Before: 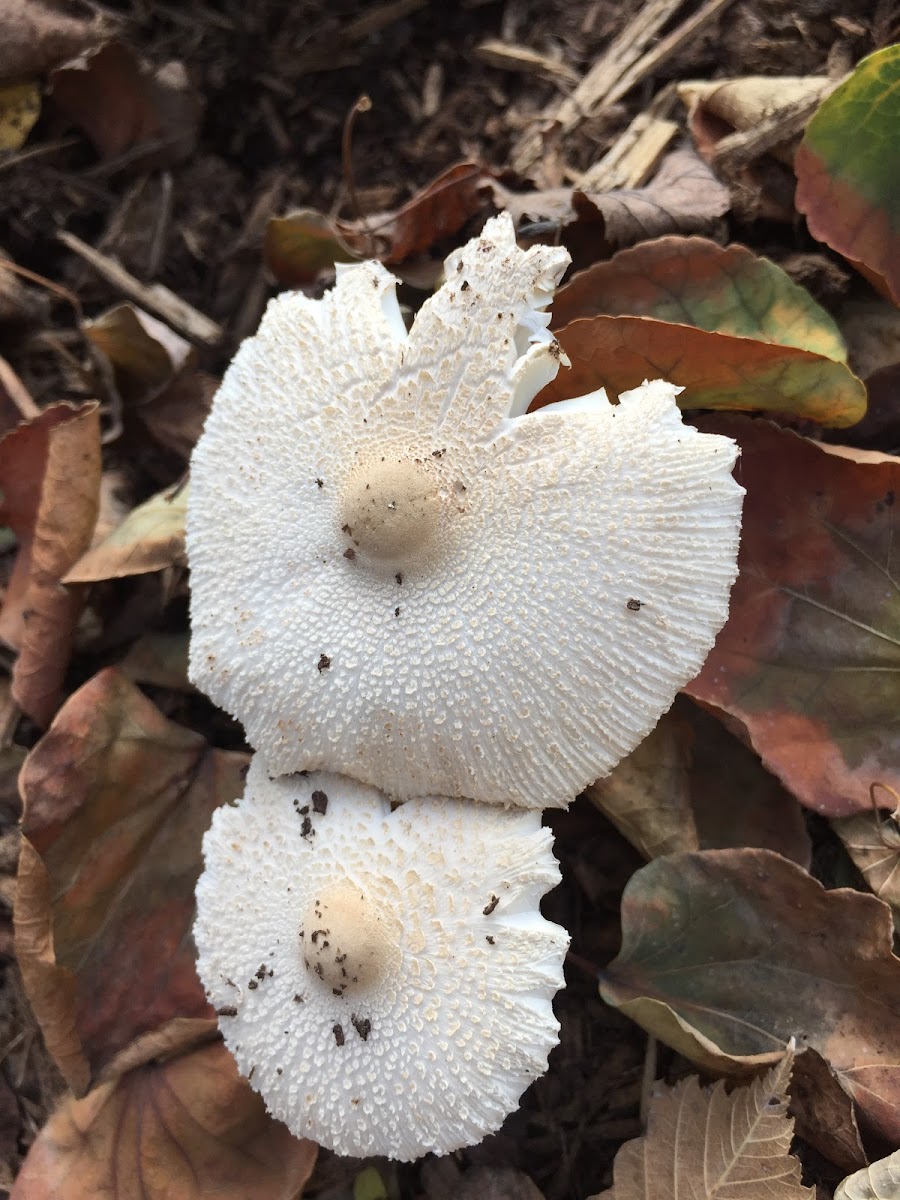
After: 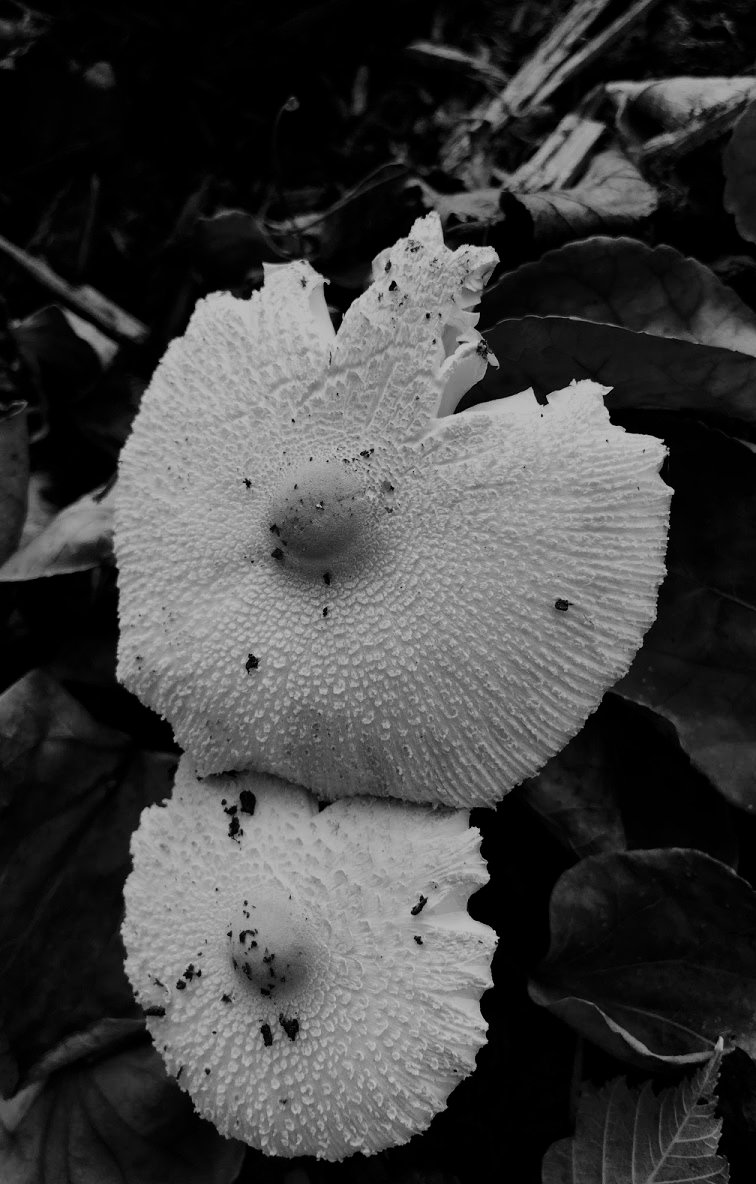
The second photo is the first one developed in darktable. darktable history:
filmic rgb: black relative exposure -7.5 EV, white relative exposure 5 EV, hardness 3.31, contrast 1.3, contrast in shadows safe
crop: left 8.026%, right 7.374%
contrast brightness saturation: contrast -0.03, brightness -0.59, saturation -1
